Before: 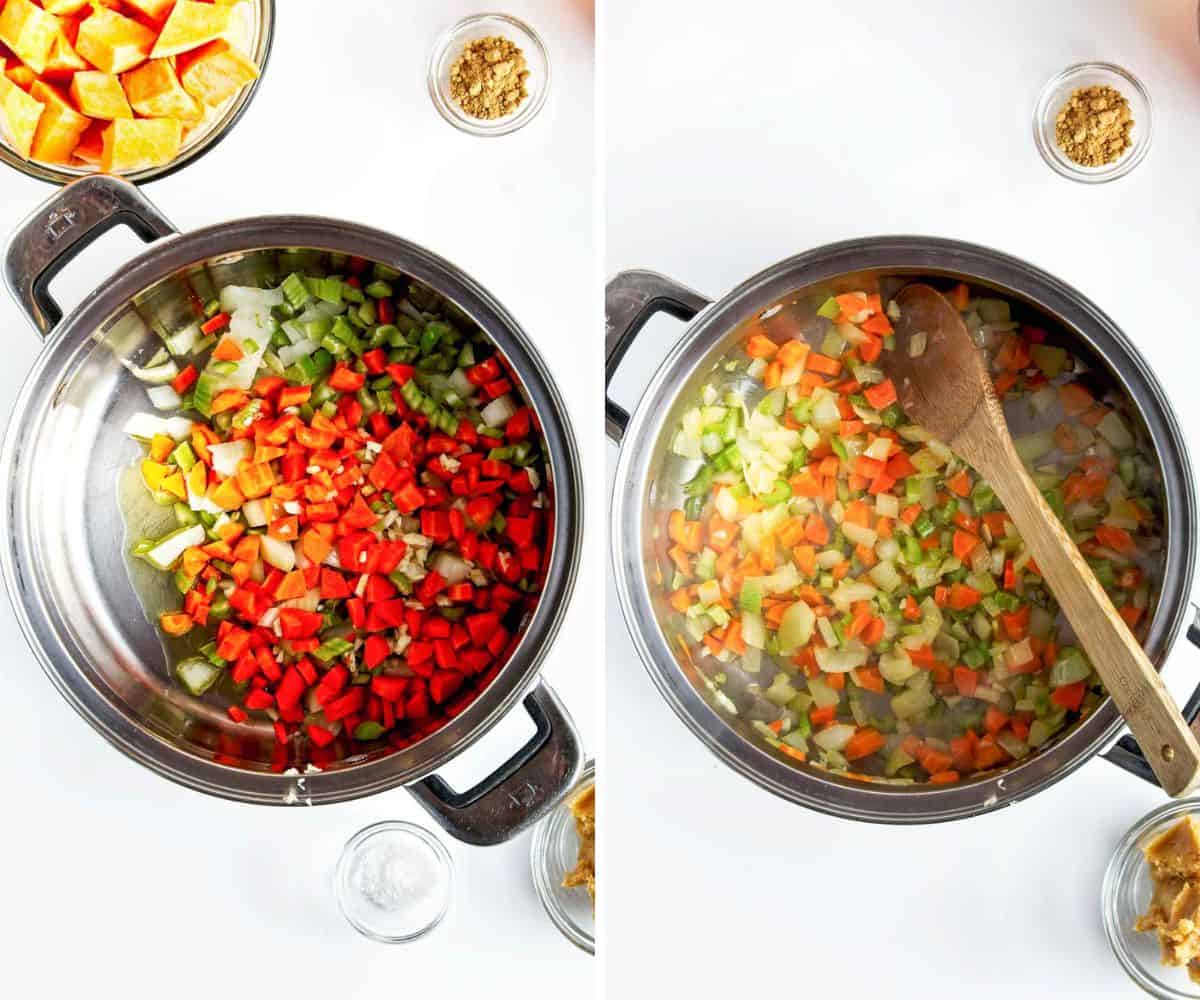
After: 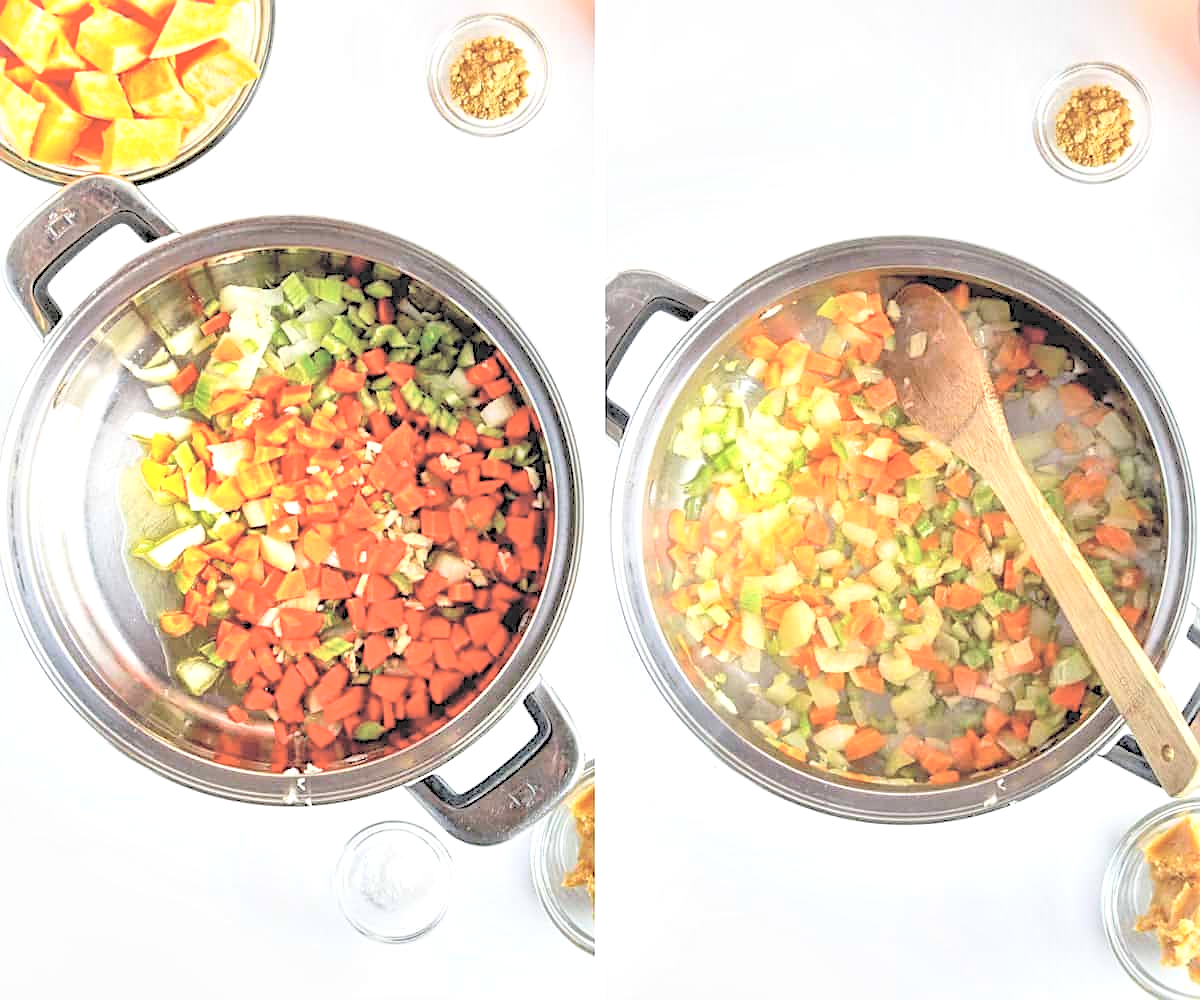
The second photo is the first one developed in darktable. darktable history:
contrast brightness saturation: brightness 1
local contrast: mode bilateral grid, contrast 20, coarseness 50, detail 179%, midtone range 0.2
sharpen: on, module defaults
